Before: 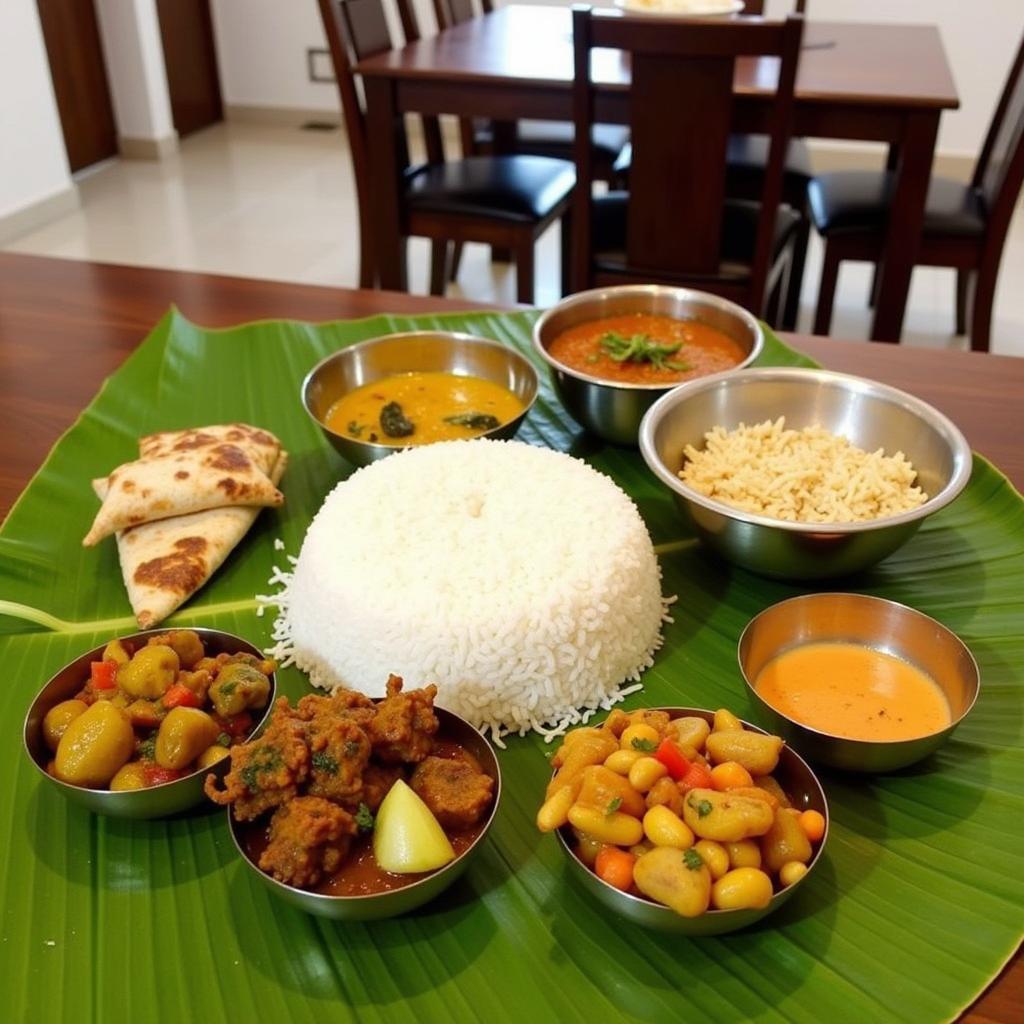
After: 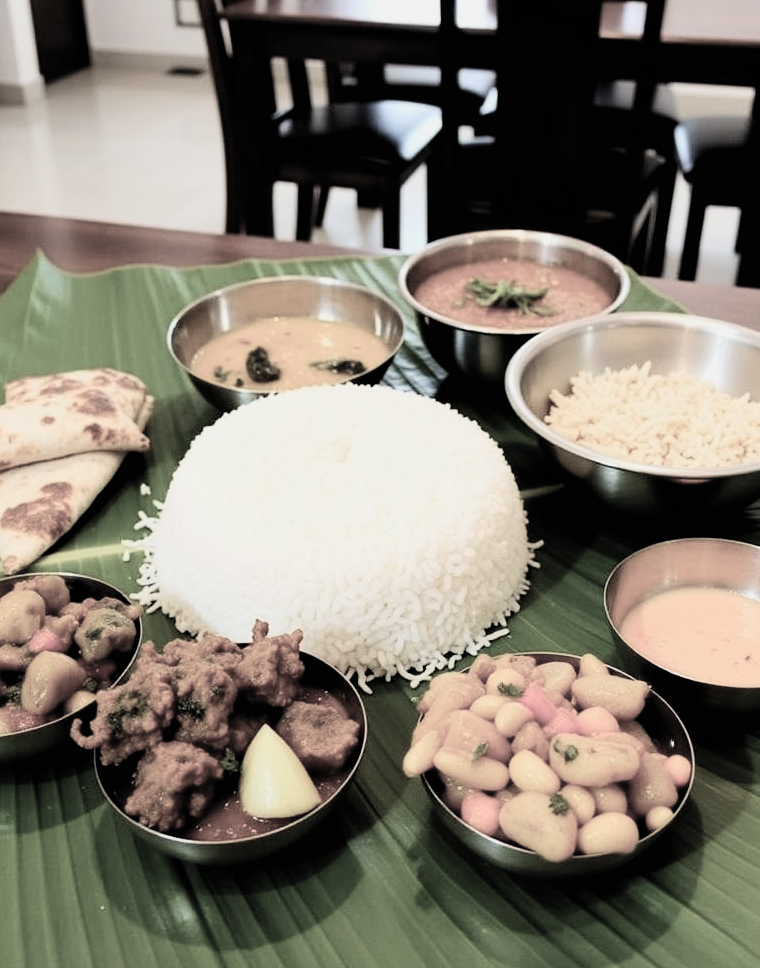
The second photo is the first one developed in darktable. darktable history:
exposure: black level correction 0.001, compensate highlight preservation false
contrast brightness saturation: contrast 0.202, brightness 0.166, saturation 0.219
filmic rgb: black relative exposure -5.01 EV, white relative exposure 3.99 EV, hardness 2.89, contrast 1.297, highlights saturation mix -30.22%, color science v4 (2020), contrast in shadows soft, contrast in highlights soft
crop and rotate: left 13.129%, top 5.386%, right 12.608%
